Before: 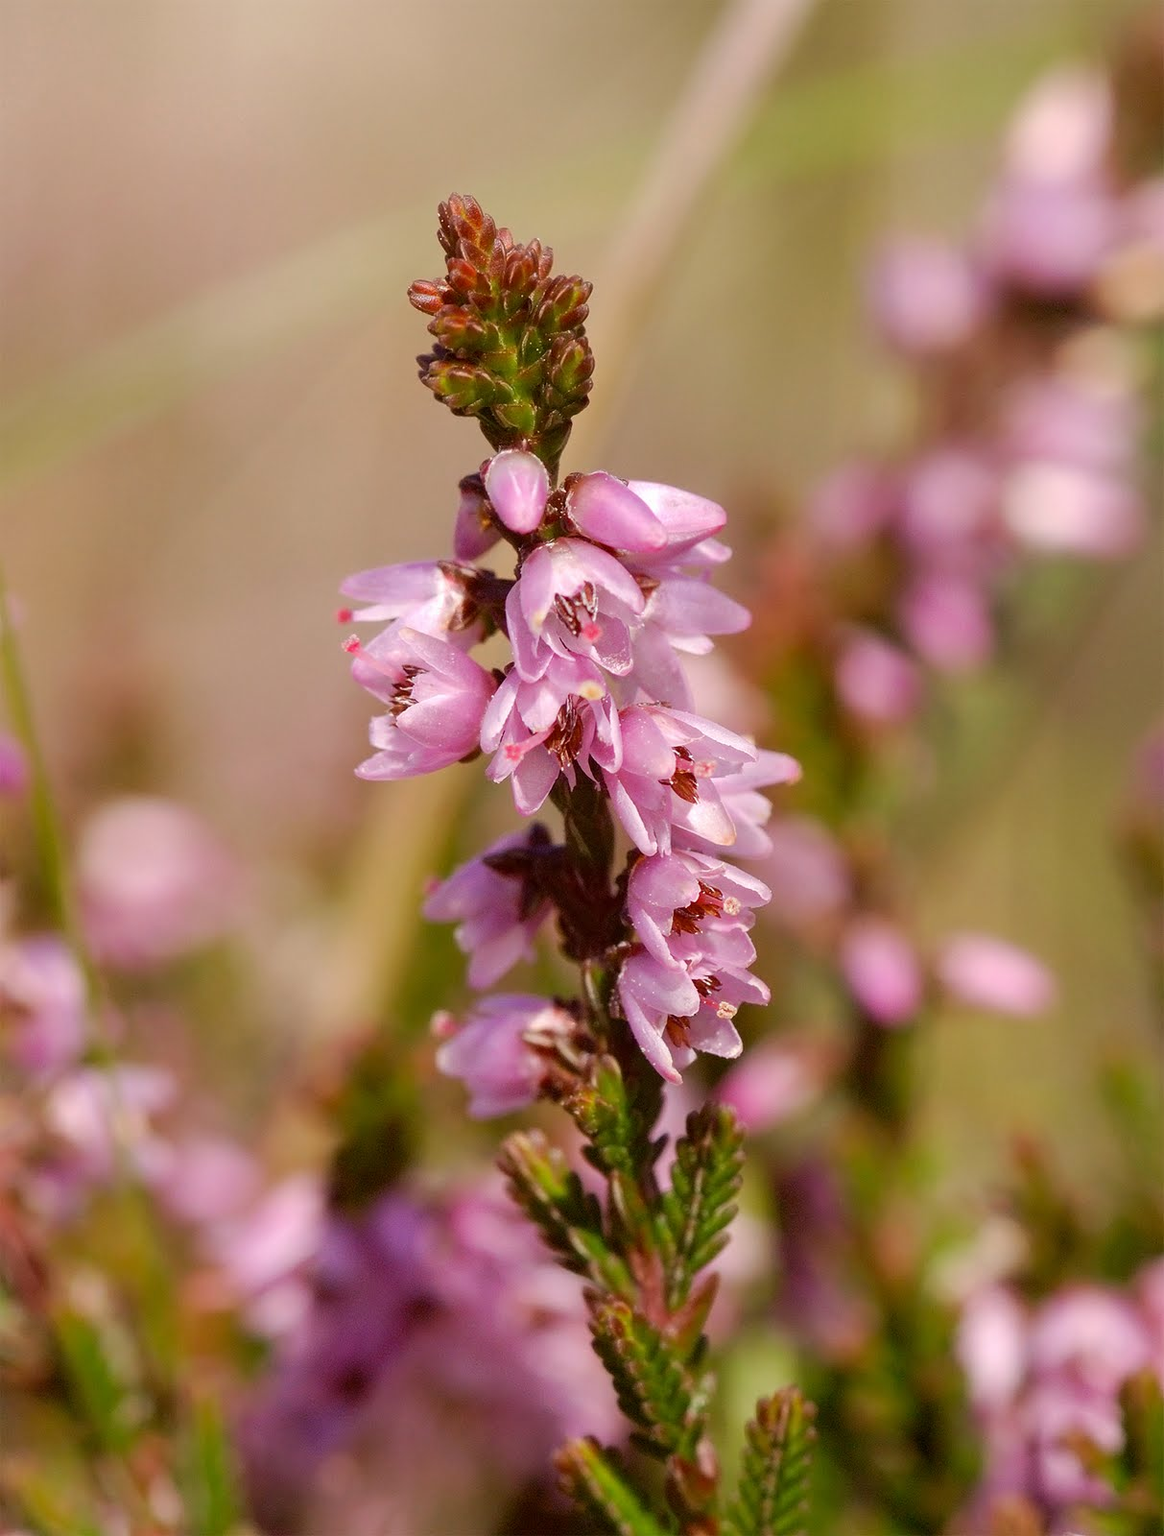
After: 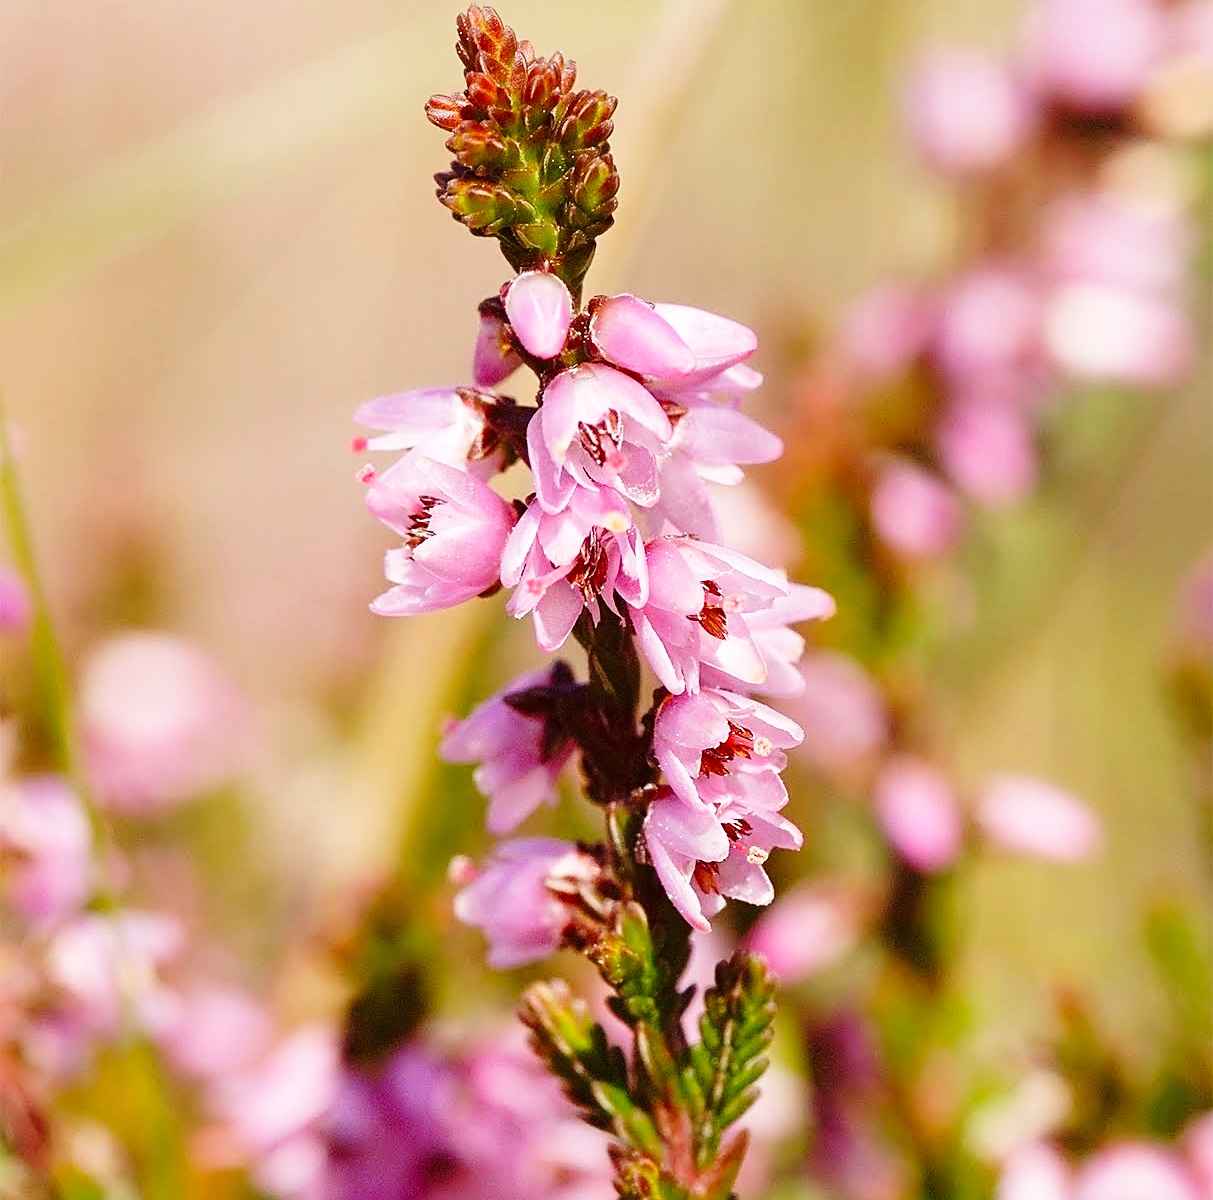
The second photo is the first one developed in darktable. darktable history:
sharpen: on, module defaults
base curve: curves: ch0 [(0, 0) (0.028, 0.03) (0.121, 0.232) (0.46, 0.748) (0.859, 0.968) (1, 1)], preserve colors none
crop and rotate: top 12.427%, bottom 12.516%
